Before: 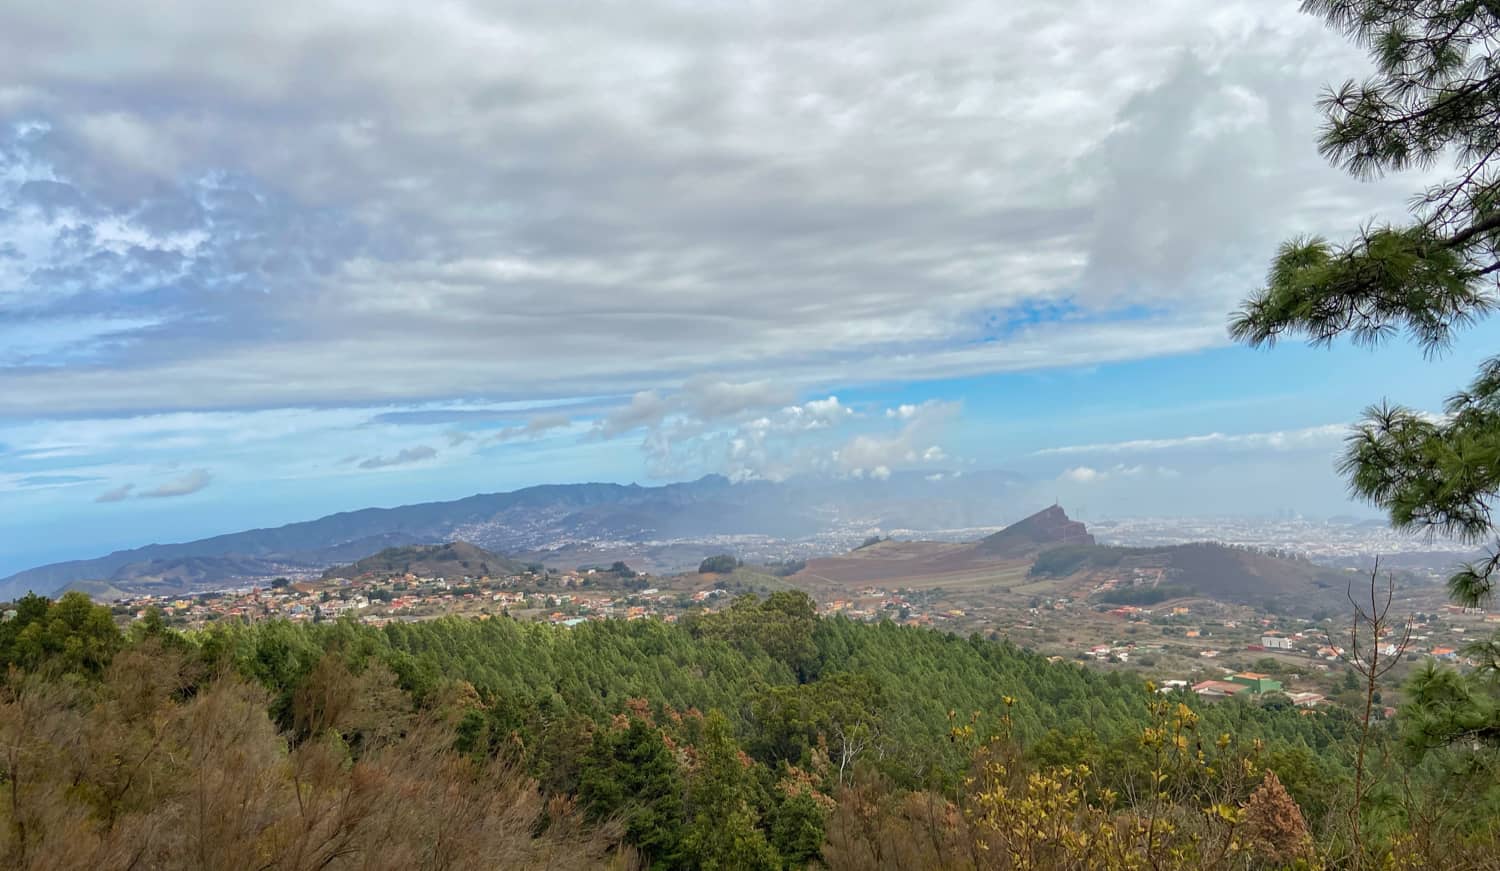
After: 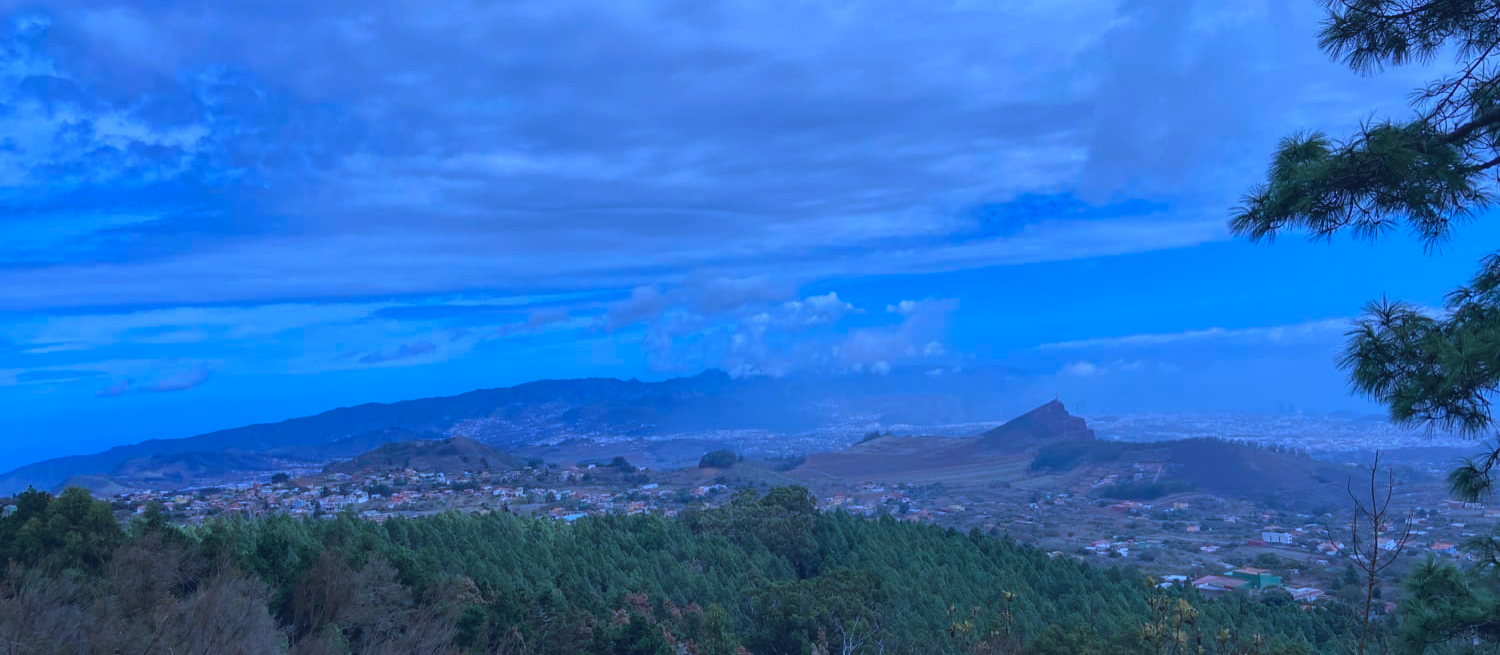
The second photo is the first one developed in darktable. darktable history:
exposure: black level correction -0.018, exposure -1.083 EV, compensate highlight preservation false
crop and rotate: top 12.206%, bottom 12.555%
color calibration: illuminant custom, x 0.459, y 0.428, temperature 2608.3 K
